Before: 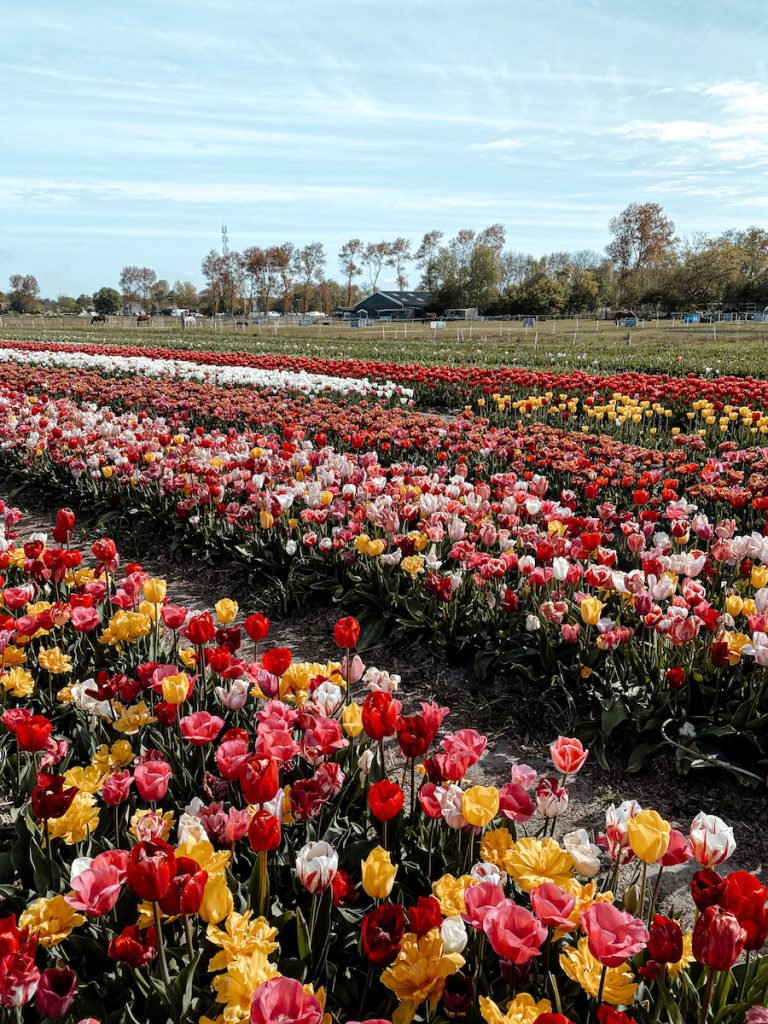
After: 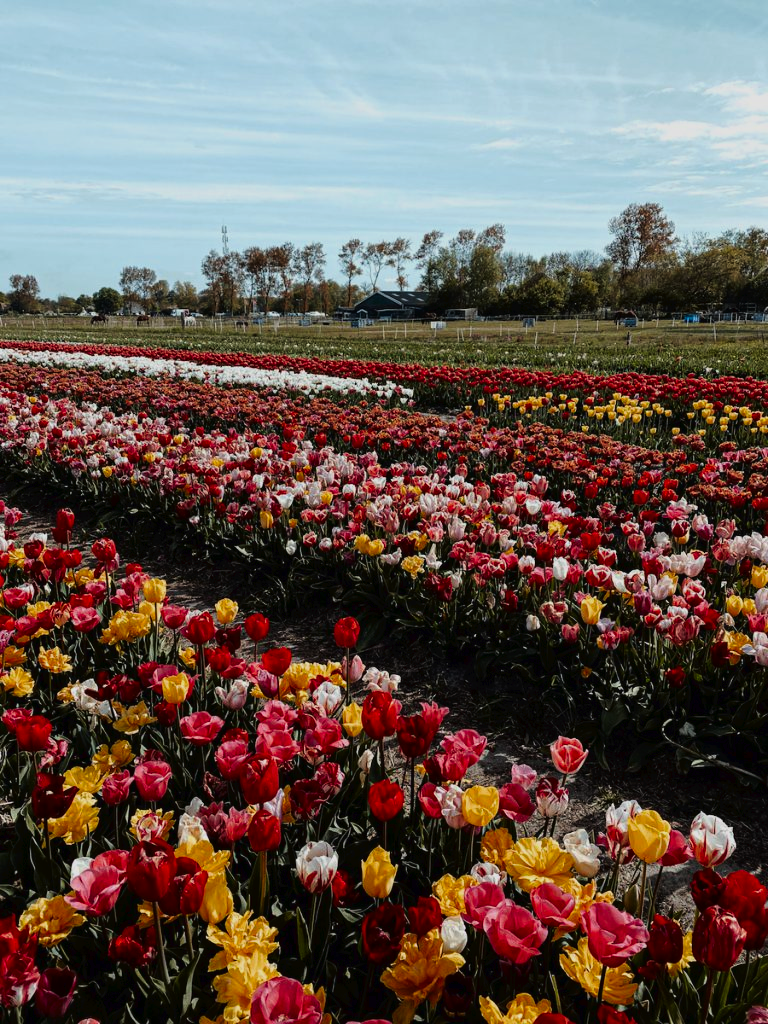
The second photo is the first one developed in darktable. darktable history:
contrast brightness saturation: contrast 0.07, brightness -0.13, saturation 0.06
filmic rgb: black relative exposure -11.35 EV, white relative exposure 3.22 EV, hardness 6.76, color science v6 (2022)
tone curve: curves: ch0 [(0, 0) (0.003, 0.019) (0.011, 0.022) (0.025, 0.027) (0.044, 0.037) (0.069, 0.049) (0.1, 0.066) (0.136, 0.091) (0.177, 0.125) (0.224, 0.159) (0.277, 0.206) (0.335, 0.266) (0.399, 0.332) (0.468, 0.411) (0.543, 0.492) (0.623, 0.577) (0.709, 0.668) (0.801, 0.767) (0.898, 0.869) (1, 1)], preserve colors none
